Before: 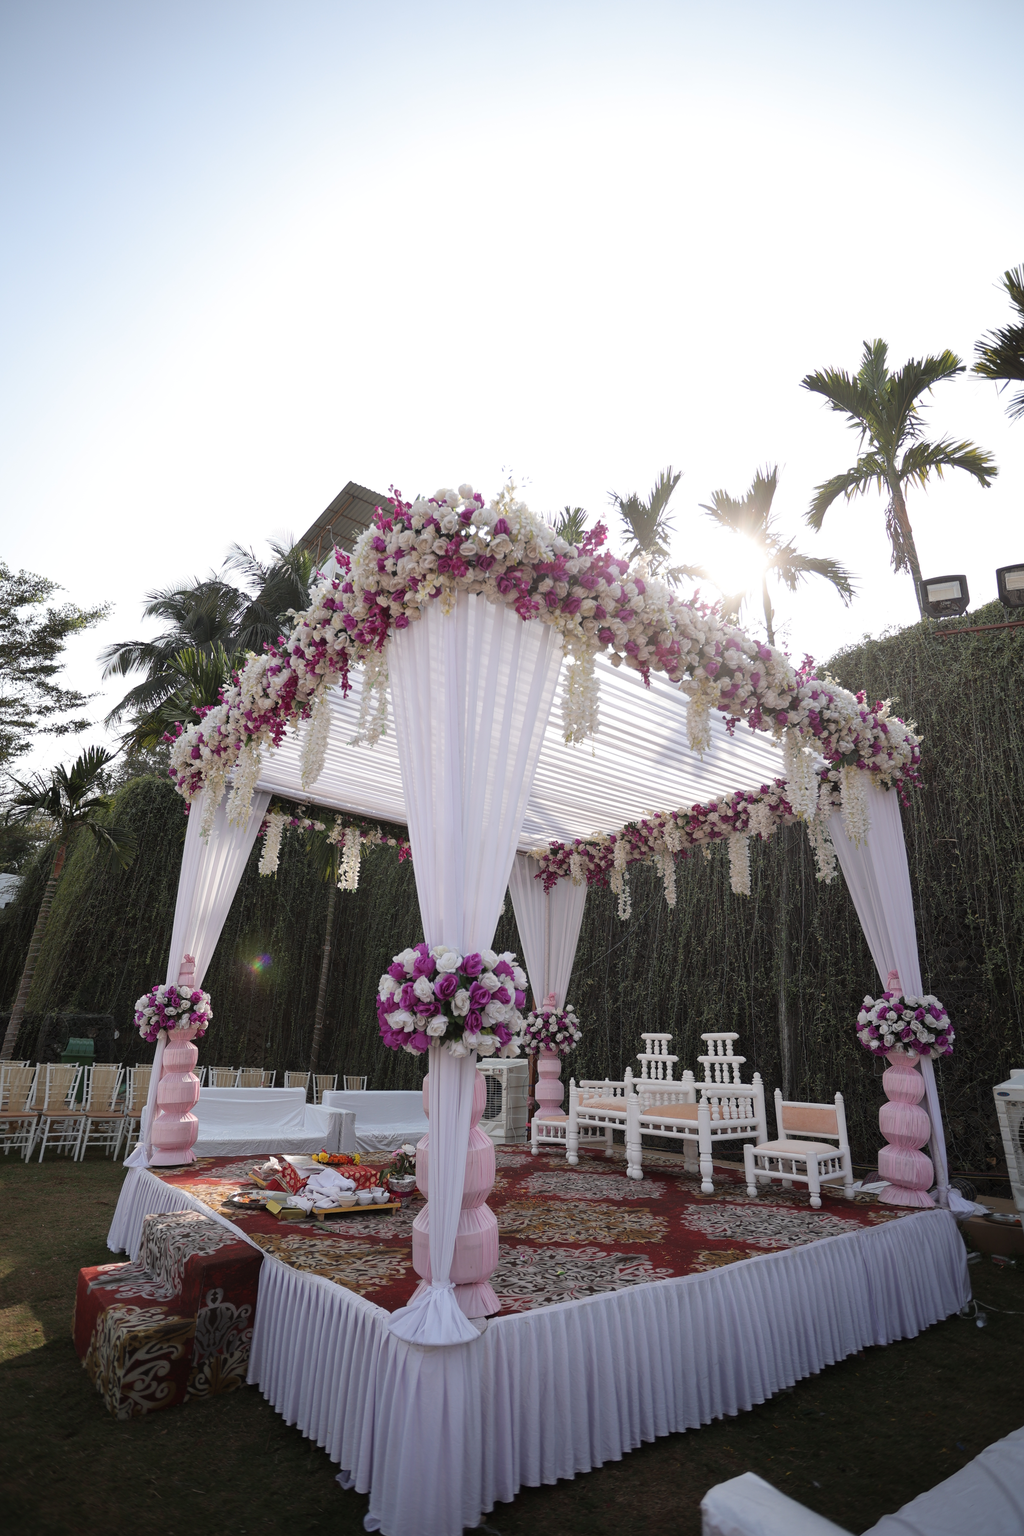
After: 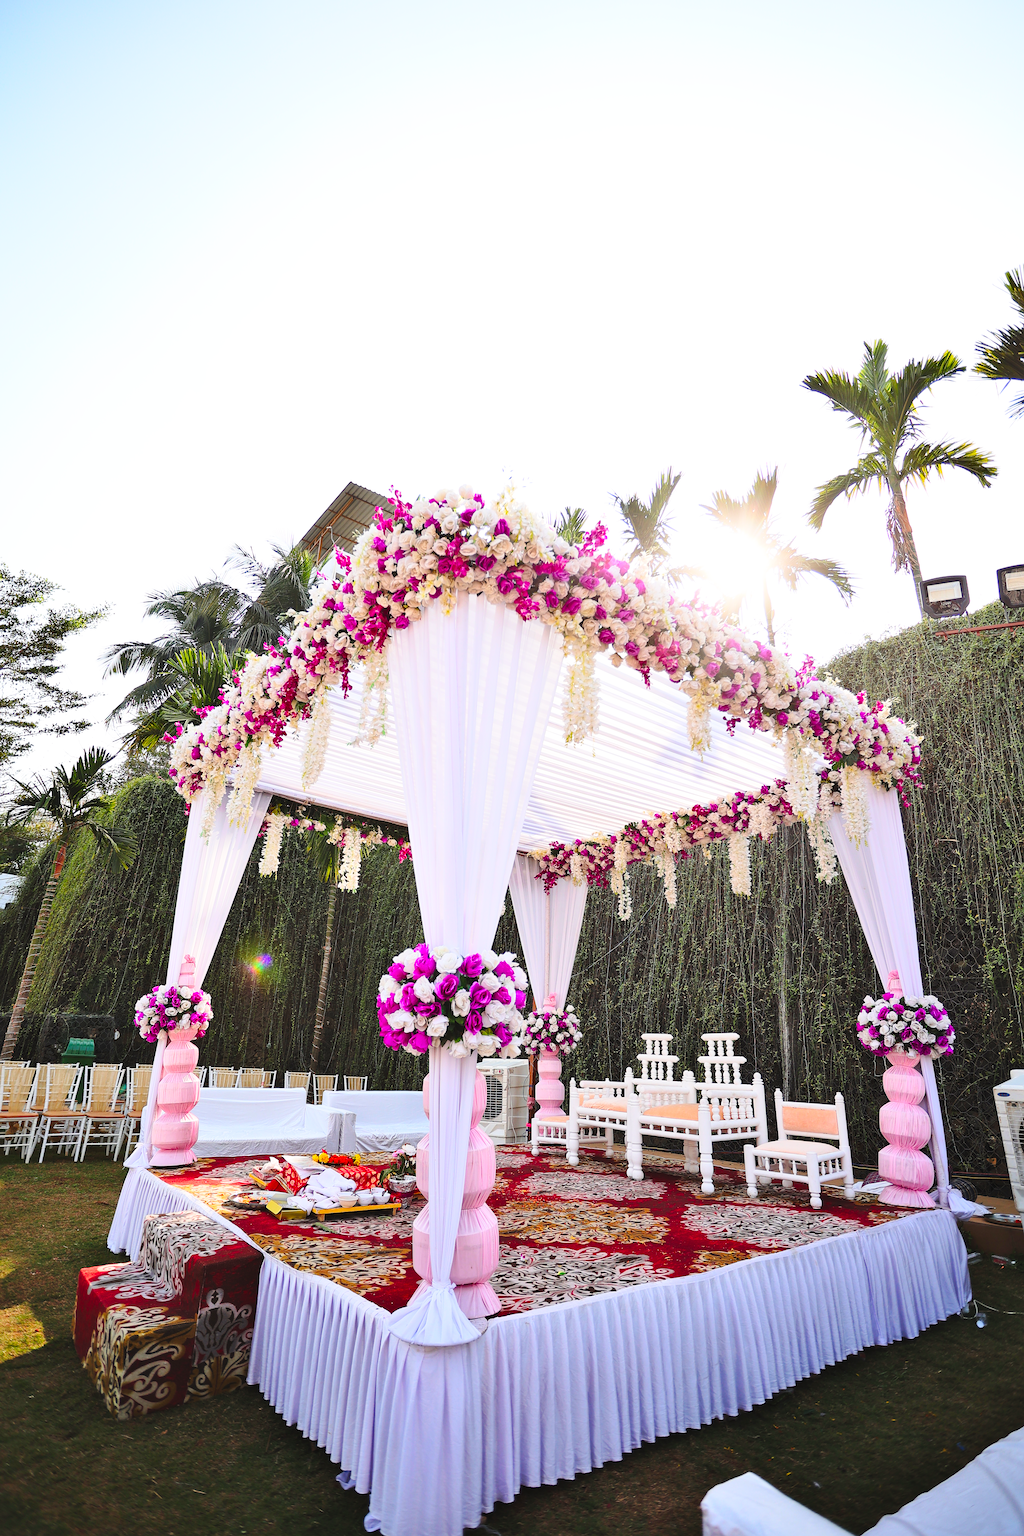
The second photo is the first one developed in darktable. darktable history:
base curve: curves: ch0 [(0, 0) (0.028, 0.03) (0.121, 0.232) (0.46, 0.748) (0.859, 0.968) (1, 1)], preserve colors none
sharpen: on, module defaults
exposure: compensate highlight preservation false
shadows and highlights "1": soften with gaussian
contrast brightness saturation: contrast 0.2, brightness 0.2, saturation 0.8
shadows and highlights #1: white point adjustment -2.4, highlights -40, soften with gaussian
